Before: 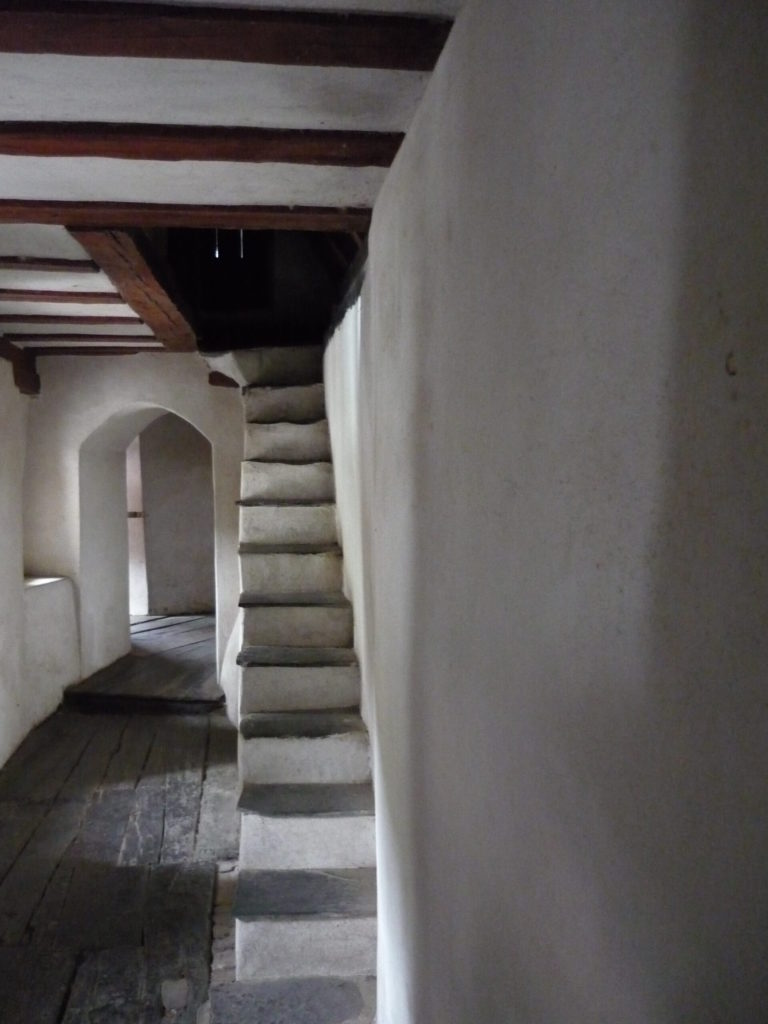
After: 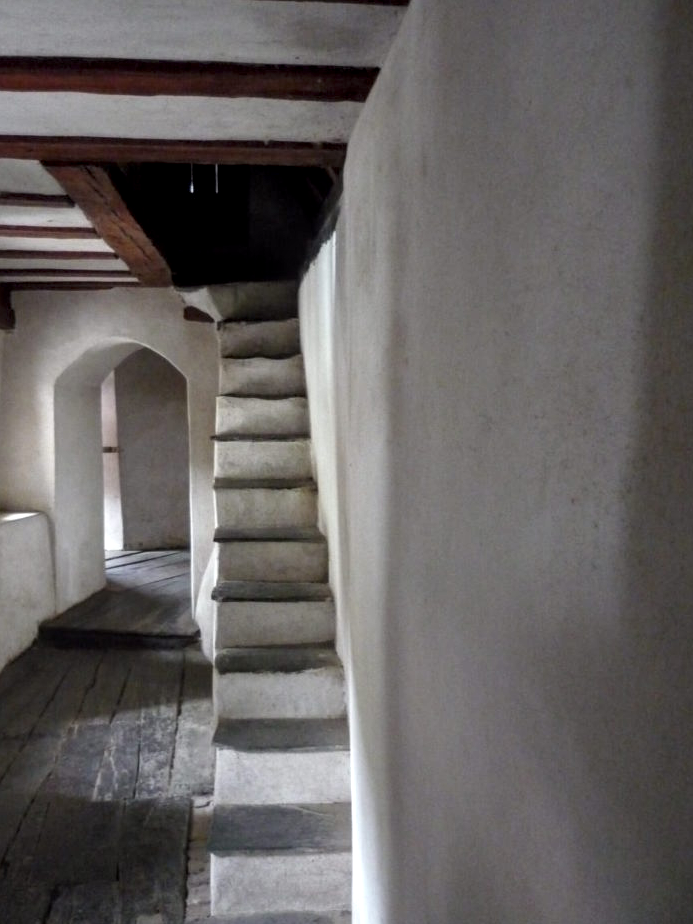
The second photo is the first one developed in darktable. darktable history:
crop: left 3.305%, top 6.436%, right 6.389%, bottom 3.258%
bloom: size 38%, threshold 95%, strength 30%
local contrast: detail 142%
